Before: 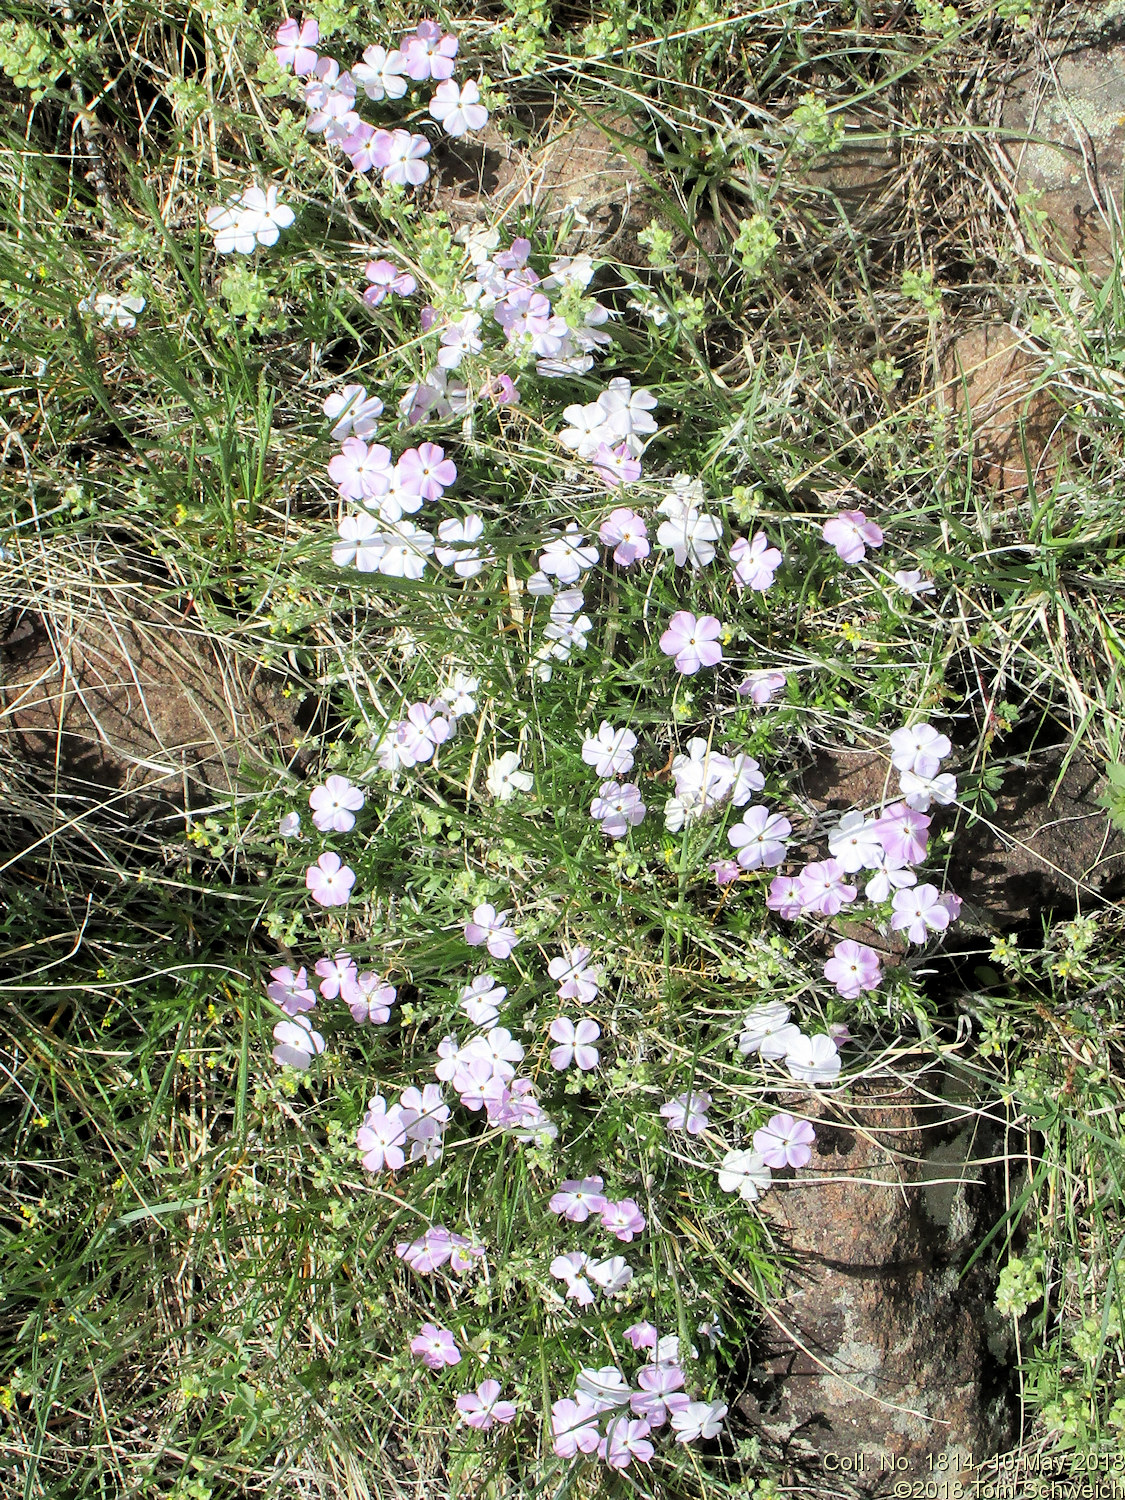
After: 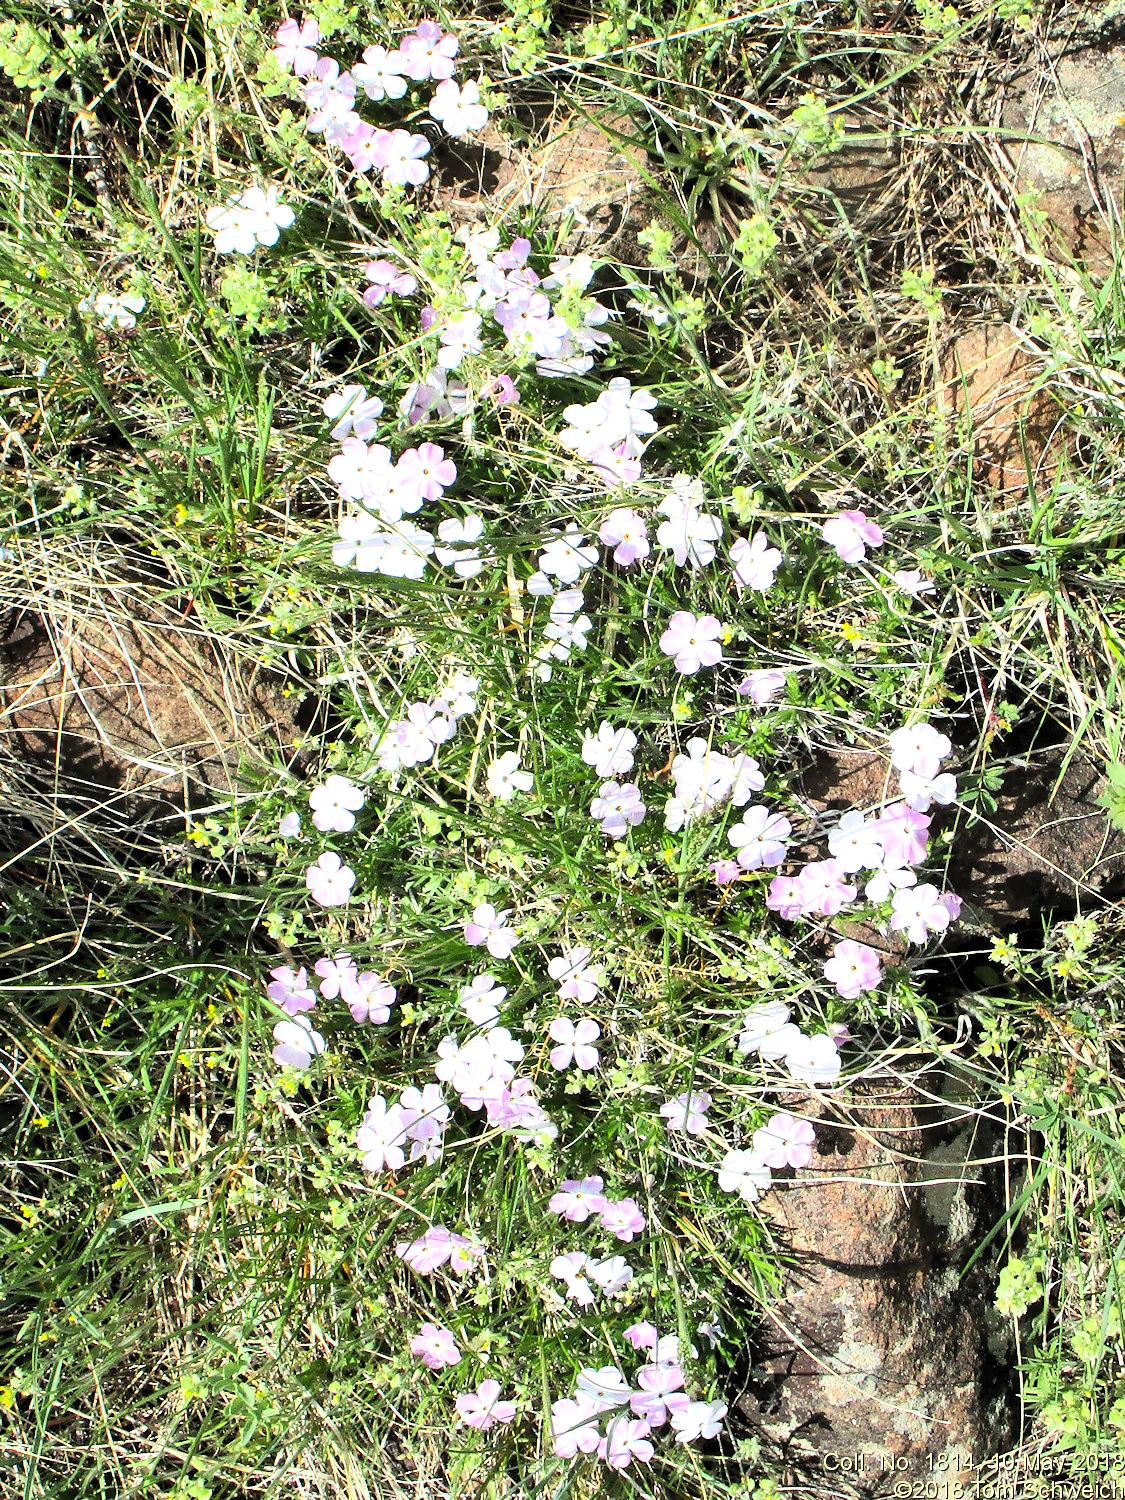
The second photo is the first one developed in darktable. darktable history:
tone equalizer: -8 EV -0.417 EV, -7 EV -0.389 EV, -6 EV -0.333 EV, -5 EV -0.222 EV, -3 EV 0.222 EV, -2 EV 0.333 EV, -1 EV 0.389 EV, +0 EV 0.417 EV, edges refinement/feathering 500, mask exposure compensation -1.25 EV, preserve details no
contrast brightness saturation: contrast 0.2, brightness 0.16, saturation 0.22
shadows and highlights: radius 100.41, shadows 50.55, highlights -64.36, highlights color adjustment 49.82%, soften with gaussian
